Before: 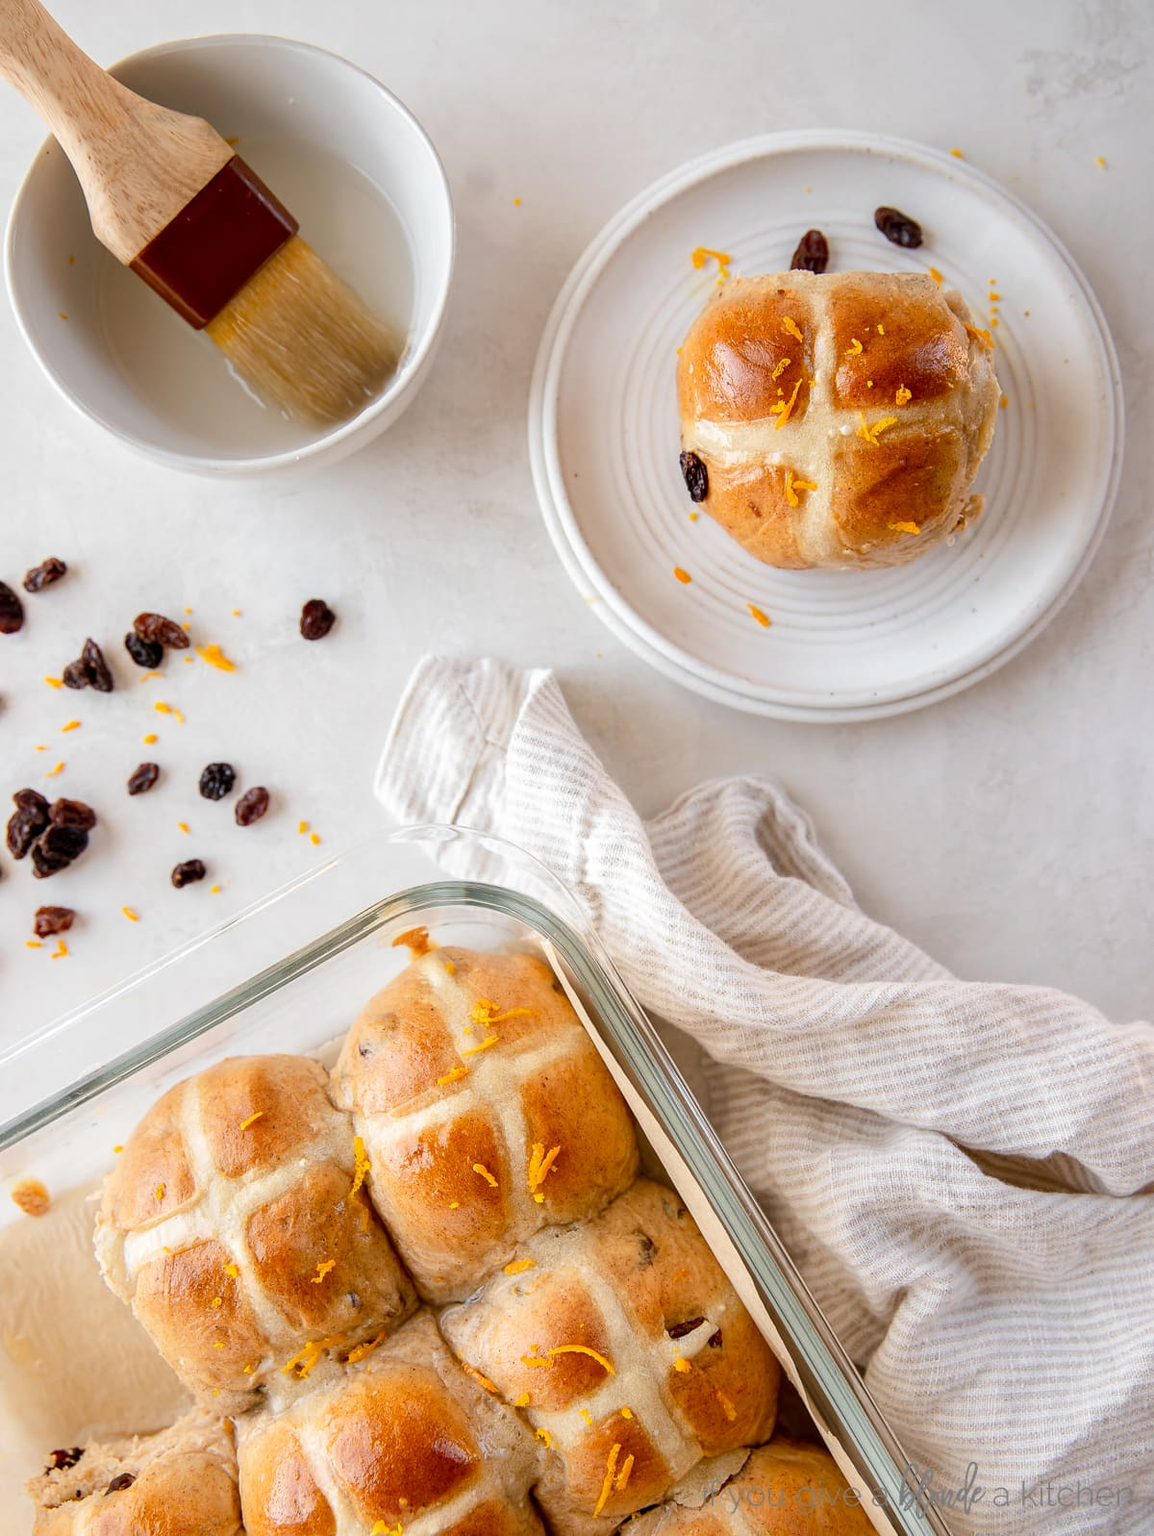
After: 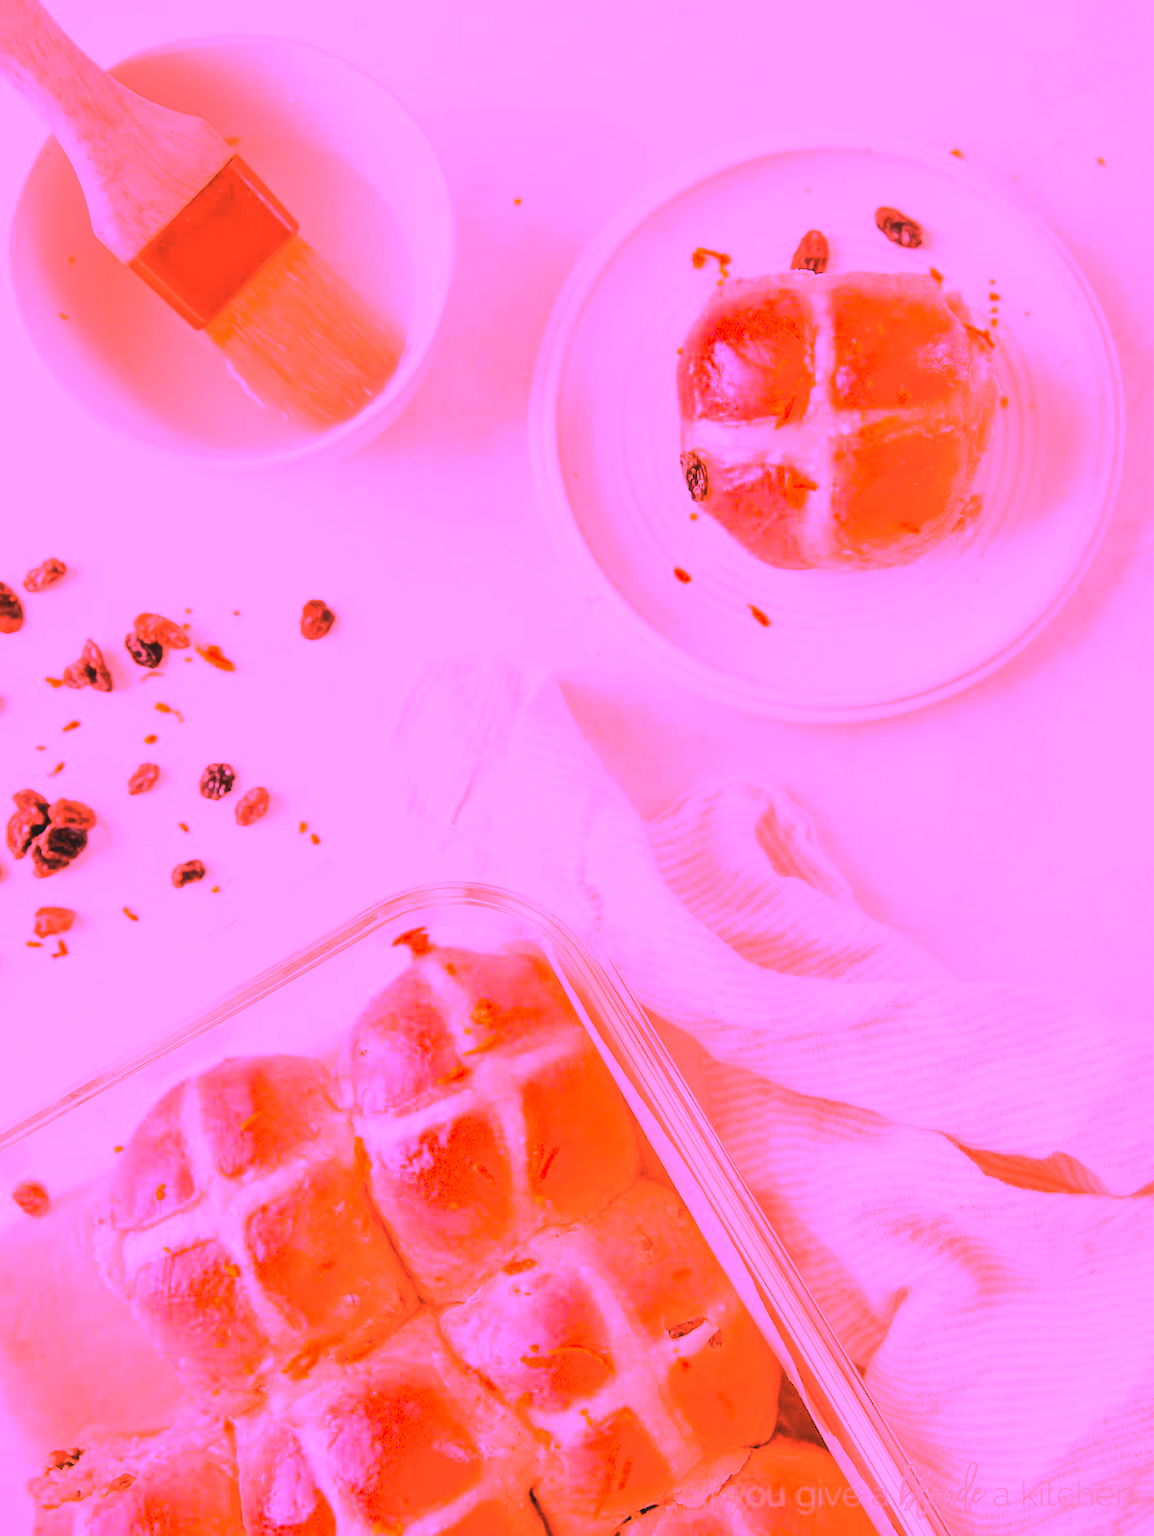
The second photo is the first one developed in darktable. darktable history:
white balance: red 4.26, blue 1.802
contrast brightness saturation: contrast -0.15, brightness 0.05, saturation -0.12
haze removal: compatibility mode true, adaptive false
